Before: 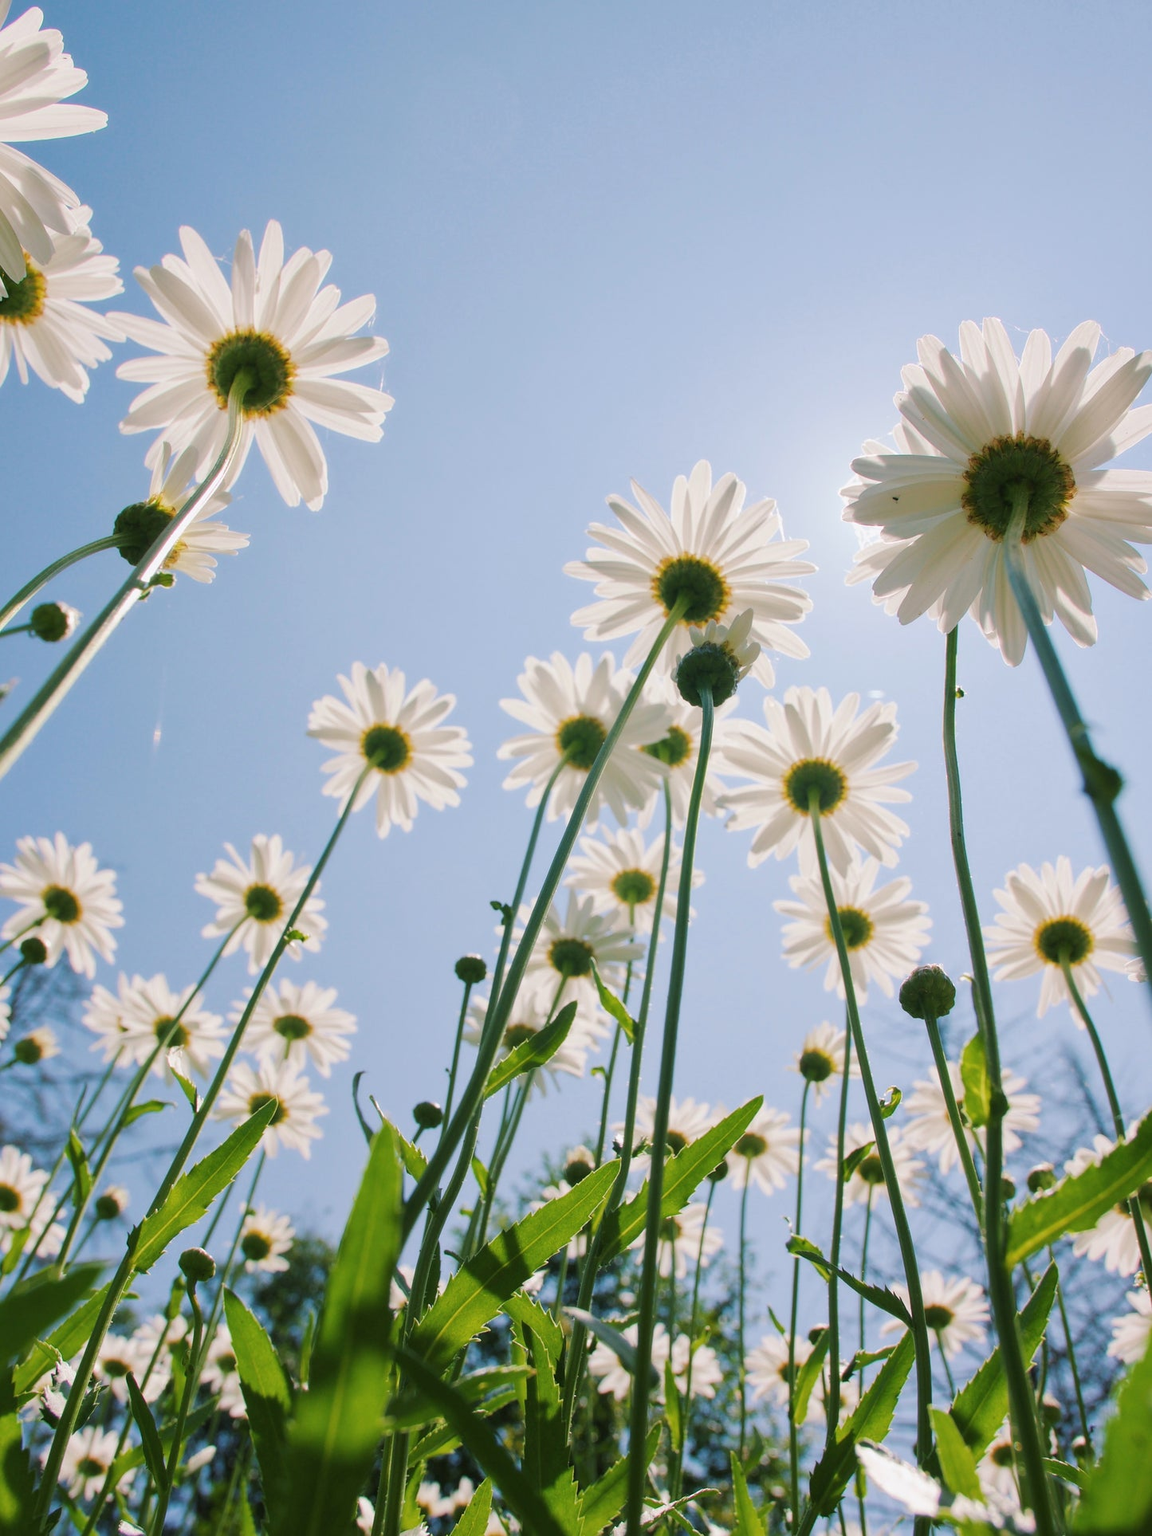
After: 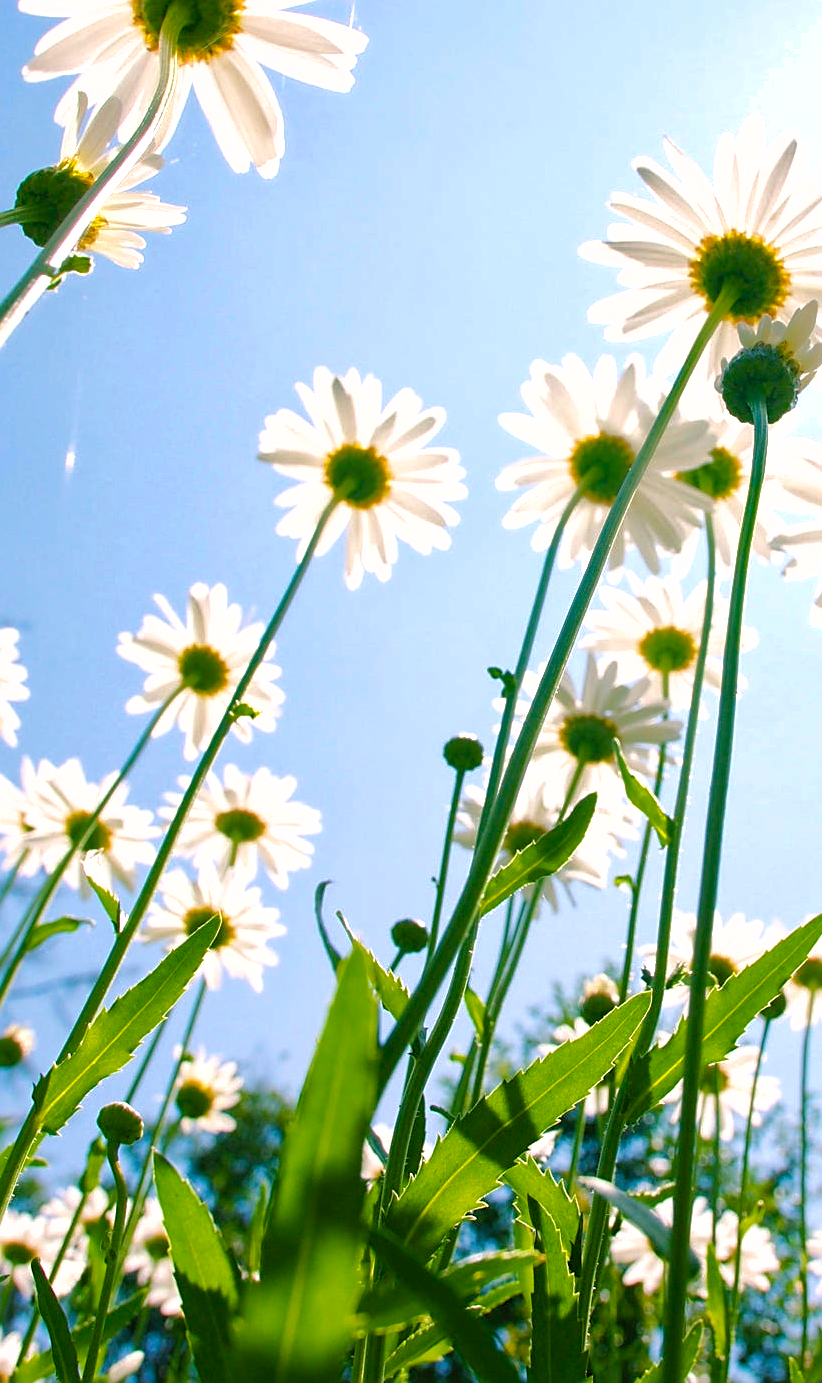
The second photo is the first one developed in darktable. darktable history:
sharpen: on, module defaults
color balance rgb: shadows lift › chroma 2.062%, shadows lift › hue 214.5°, highlights gain › chroma 0.204%, highlights gain › hue 331.04°, linear chroma grading › global chroma 14.946%, perceptual saturation grading › global saturation 20%, perceptual saturation grading › highlights -25.514%, perceptual saturation grading › shadows 49.489%
shadows and highlights: highlights color adjustment 45.27%
tone equalizer: -8 EV -0.752 EV, -7 EV -0.725 EV, -6 EV -0.589 EV, -5 EV -0.365 EV, -3 EV 0.374 EV, -2 EV 0.6 EV, -1 EV 0.68 EV, +0 EV 0.768 EV
crop: left 8.797%, top 24.028%, right 34.297%, bottom 4.167%
